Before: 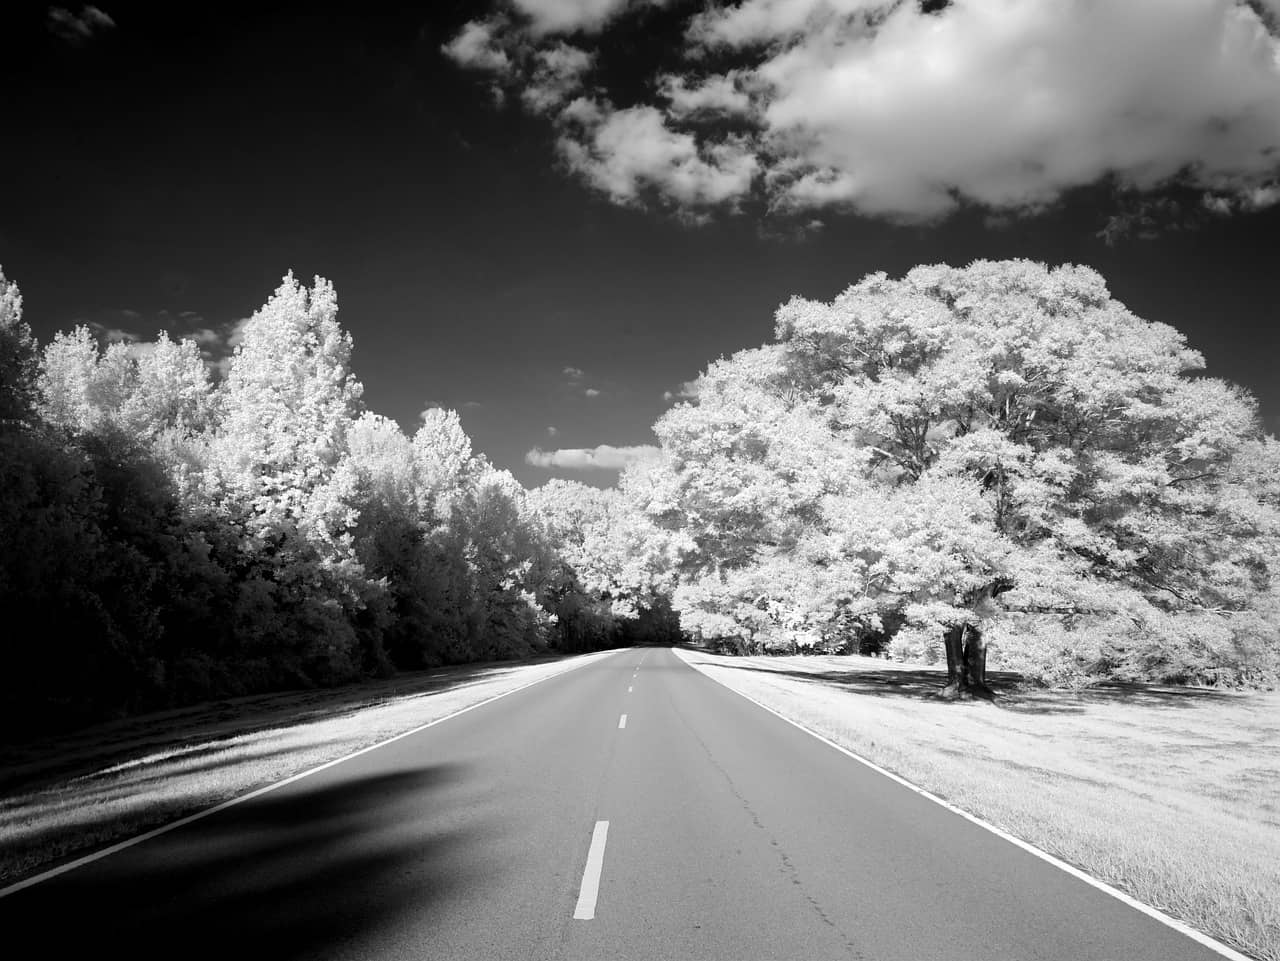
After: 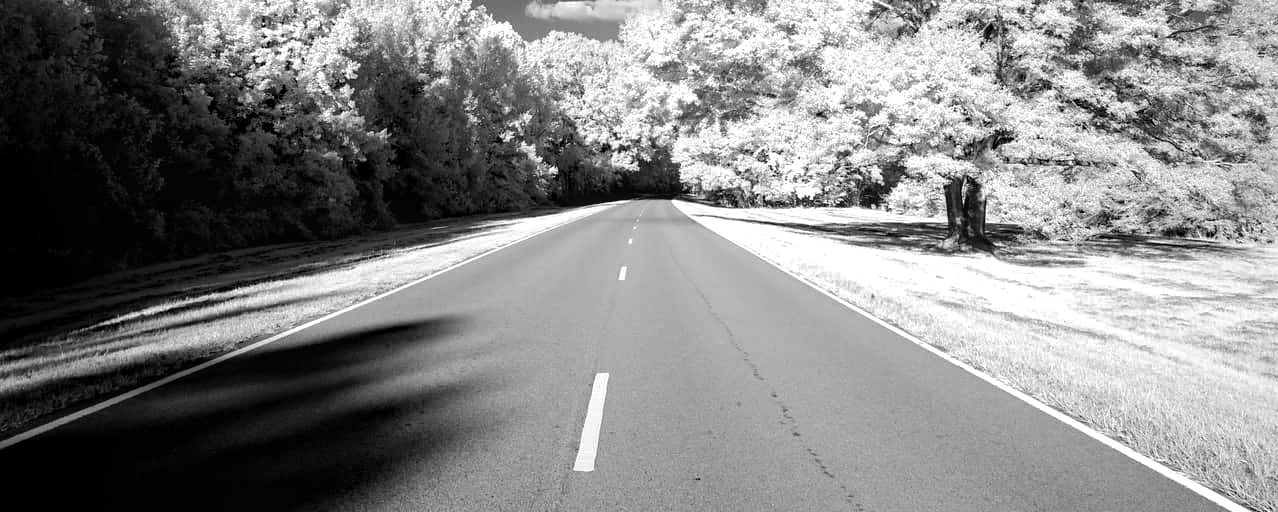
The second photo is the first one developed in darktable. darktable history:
base curve: curves: ch0 [(0, 0) (0.262, 0.32) (0.722, 0.705) (1, 1)], preserve colors none
color balance rgb: perceptual saturation grading › global saturation 25.189%, perceptual brilliance grading › highlights 7.519%, perceptual brilliance grading › mid-tones 4.251%, perceptual brilliance grading › shadows 1.965%
local contrast: on, module defaults
crop and rotate: top 46.693%, right 0.078%
haze removal: strength 0.277, distance 0.255, compatibility mode true, adaptive false
